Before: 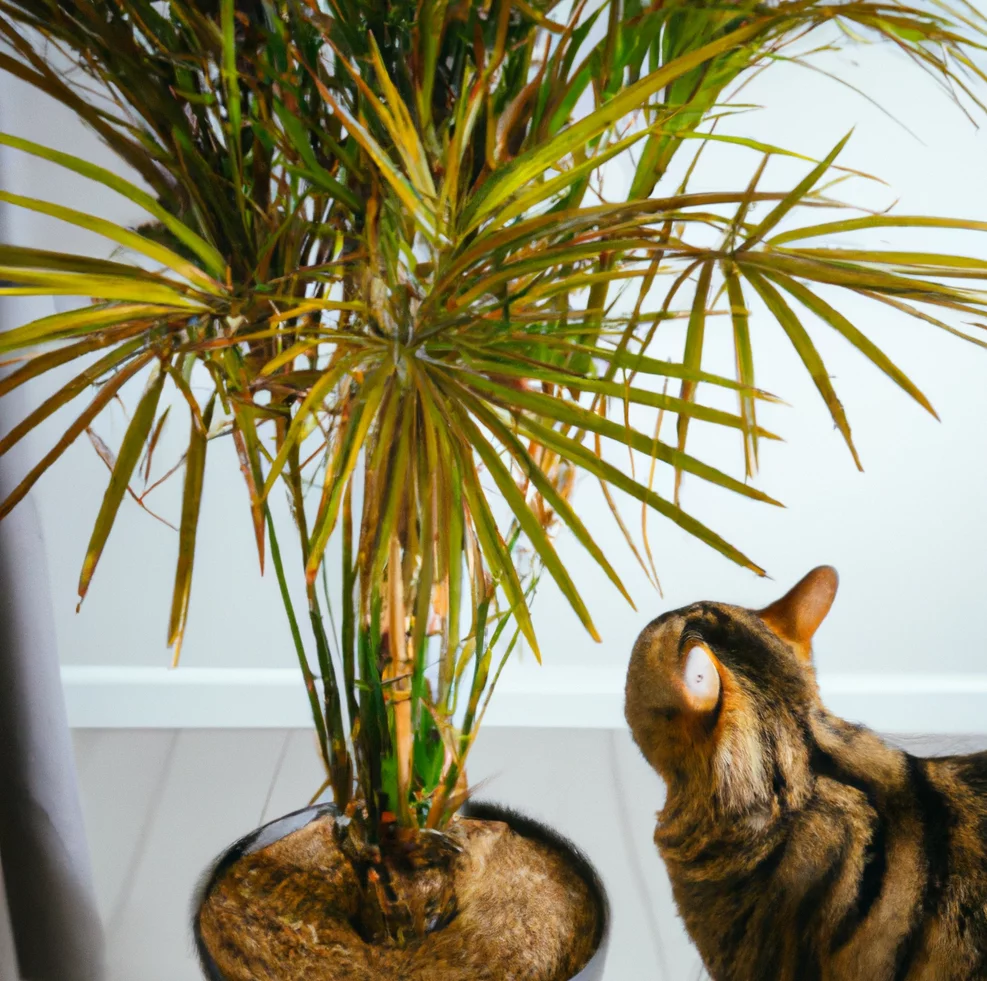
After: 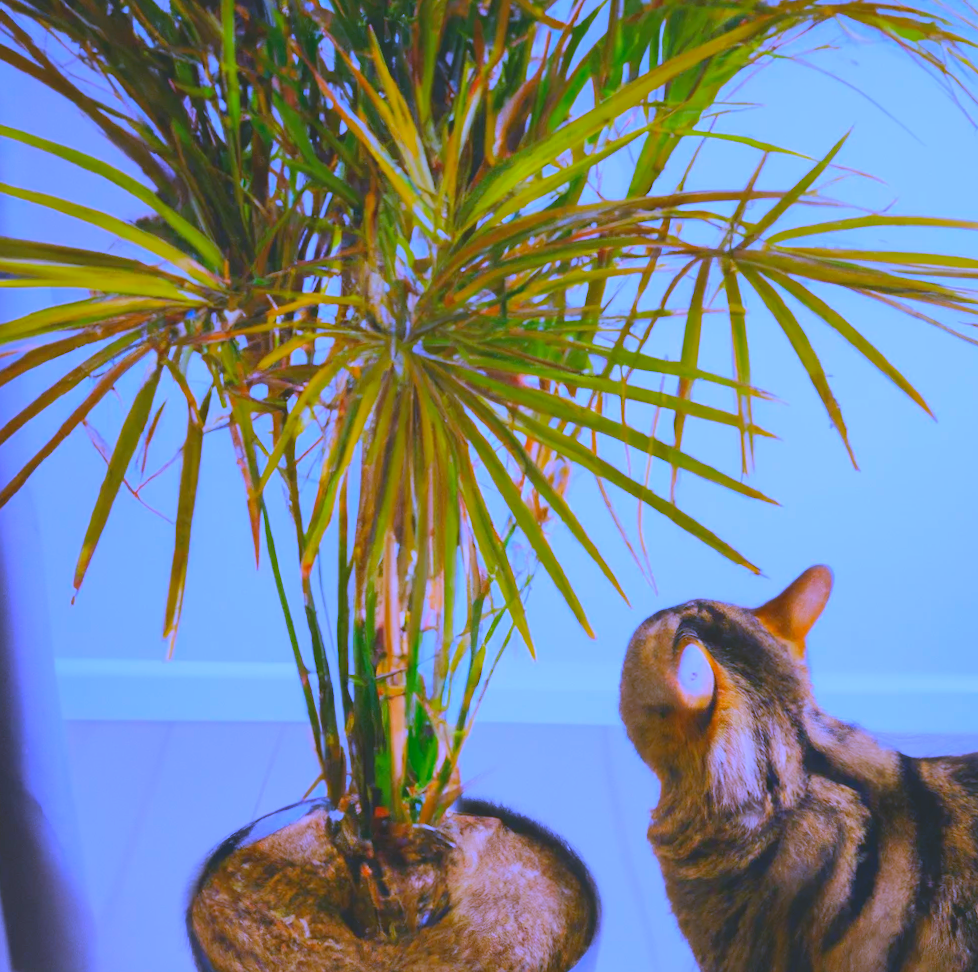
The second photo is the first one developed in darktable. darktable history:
color contrast: green-magenta contrast 1.2, blue-yellow contrast 1.2
exposure: compensate highlight preservation false
crop and rotate: angle -0.5°
shadows and highlights: shadows 25, highlights -25
color calibration: illuminant as shot in camera, x 0.37, y 0.382, temperature 4313.32 K
contrast brightness saturation: contrast -0.28
base curve: curves: ch0 [(0, 0) (0.262, 0.32) (0.722, 0.705) (1, 1)]
white balance: red 0.98, blue 1.61
